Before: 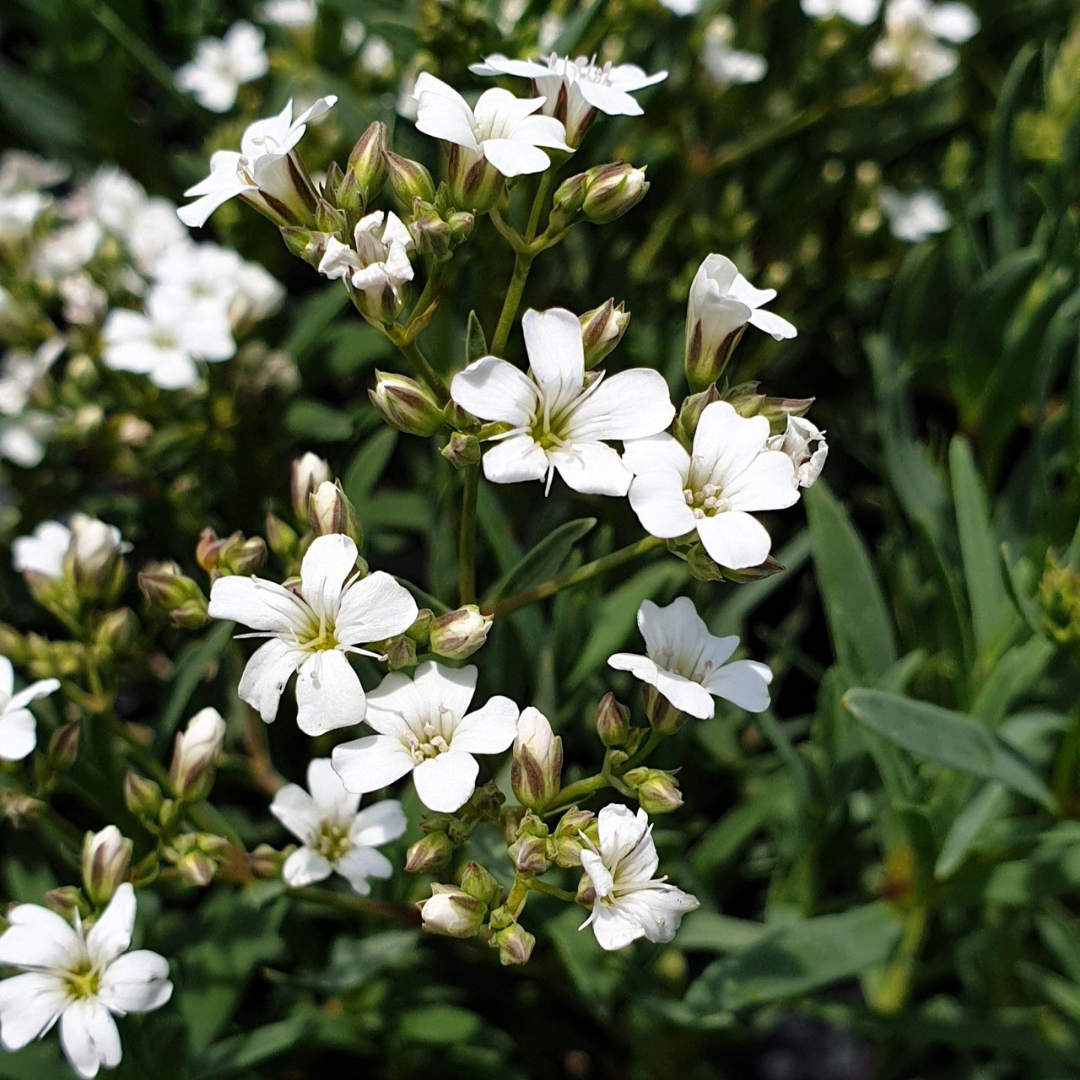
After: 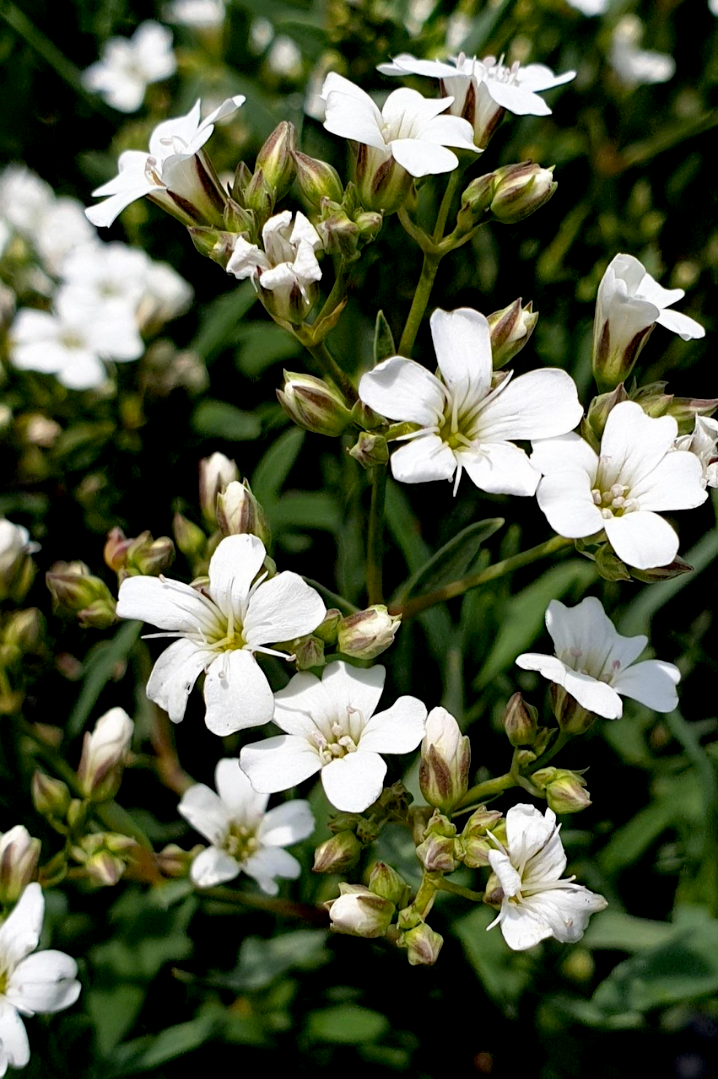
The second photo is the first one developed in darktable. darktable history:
exposure: black level correction 0.01, compensate highlight preservation false
crop and rotate: left 8.527%, right 24.932%
